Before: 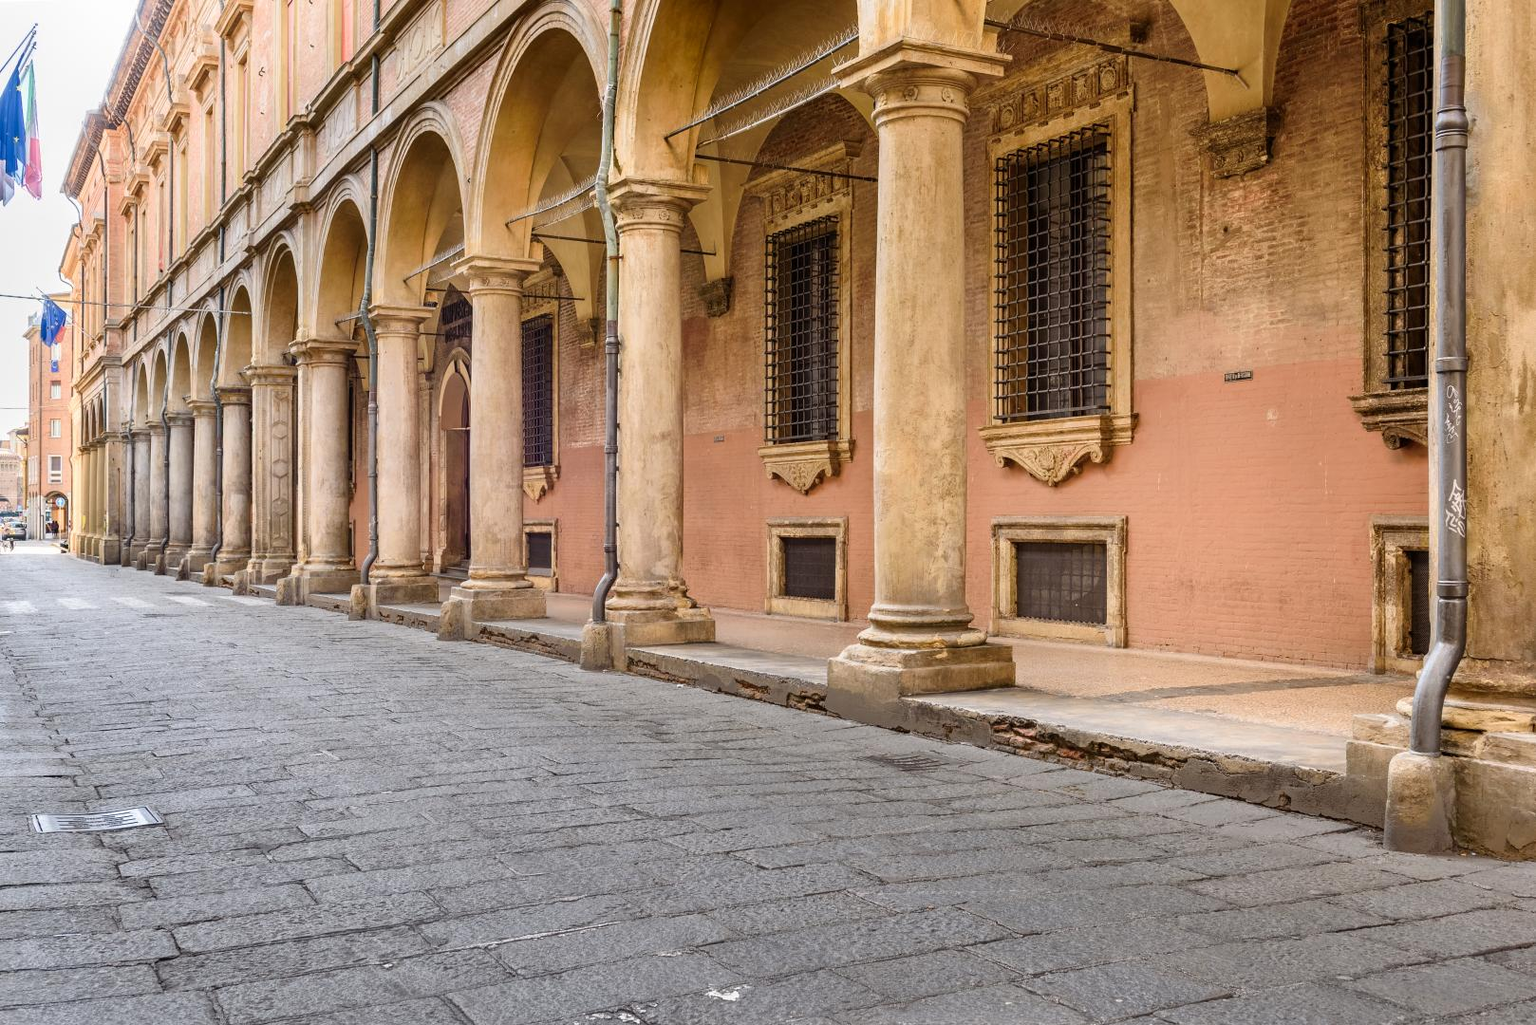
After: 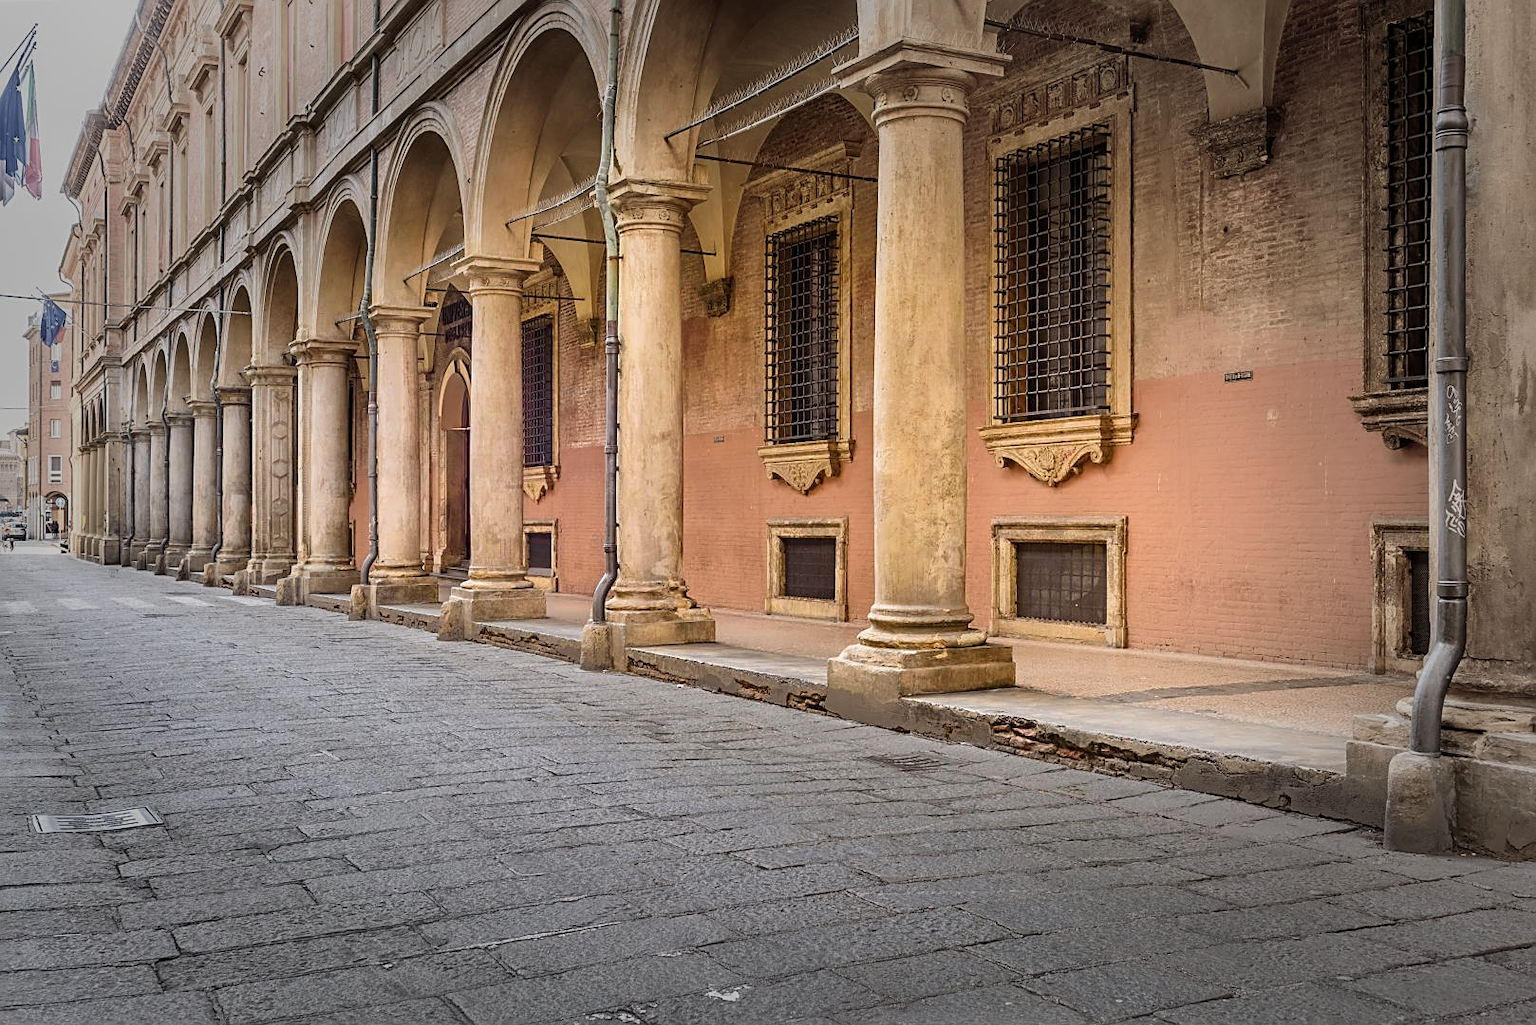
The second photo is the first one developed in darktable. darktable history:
vignetting: fall-off start 48.41%, automatic ratio true, width/height ratio 1.29, unbound false
velvia: strength 15%
sharpen: on, module defaults
